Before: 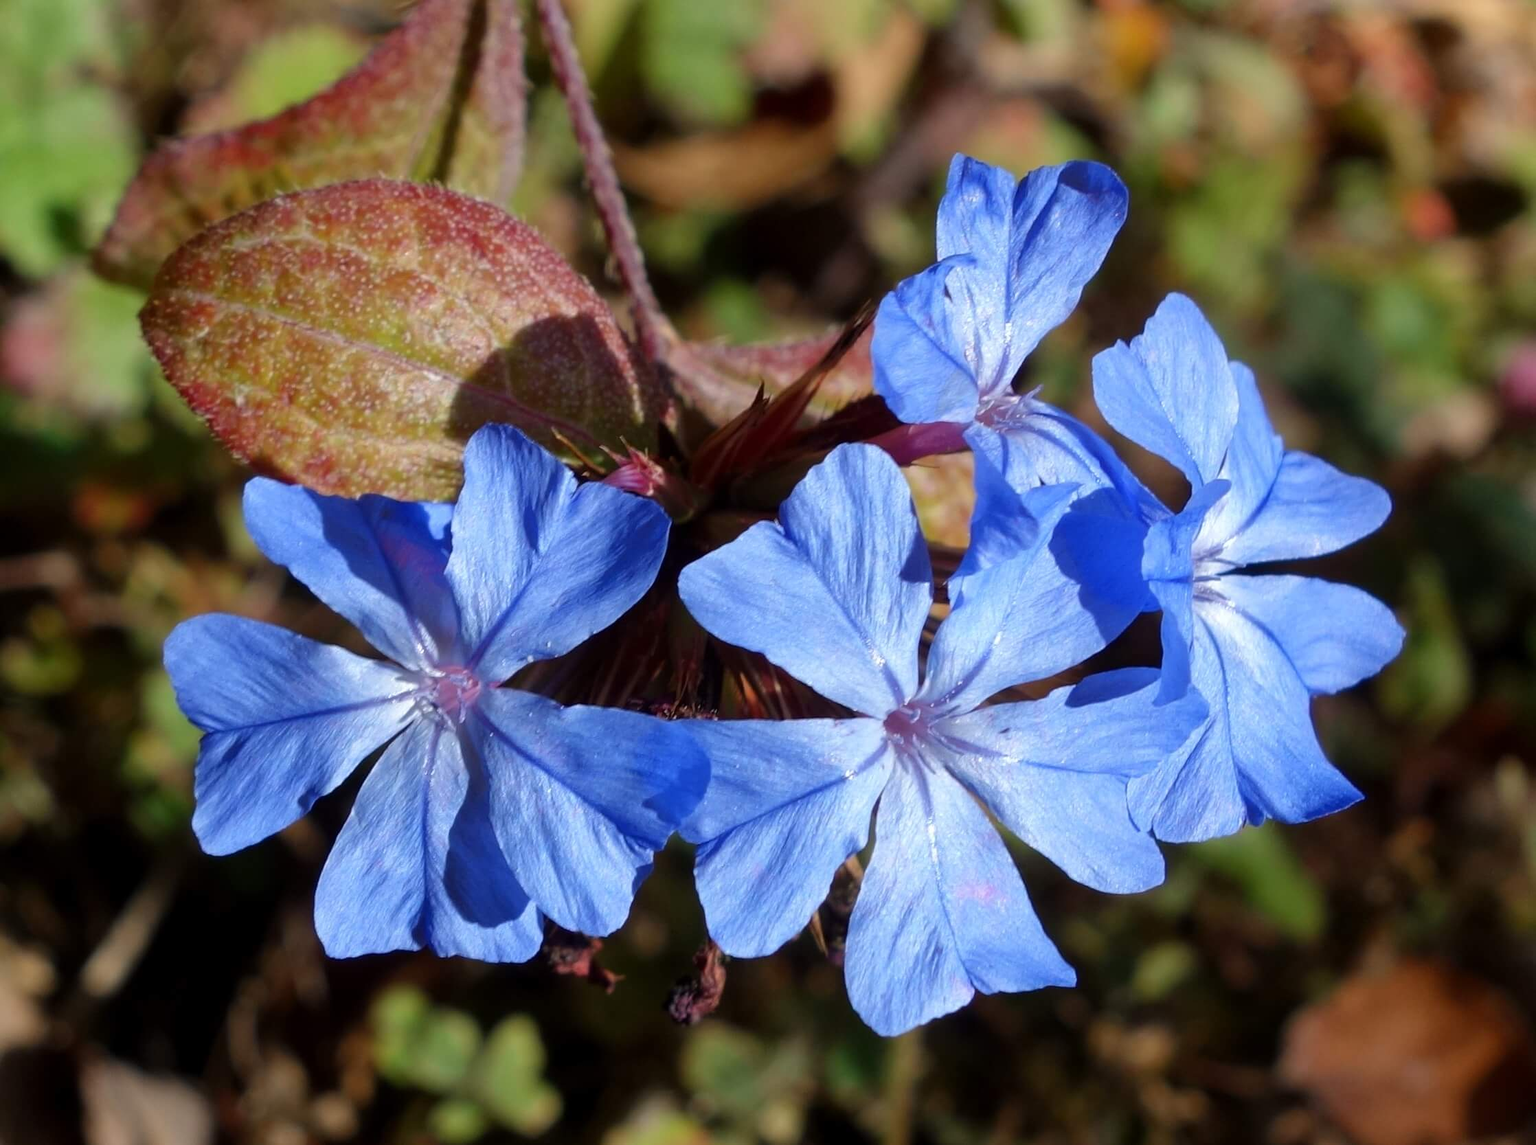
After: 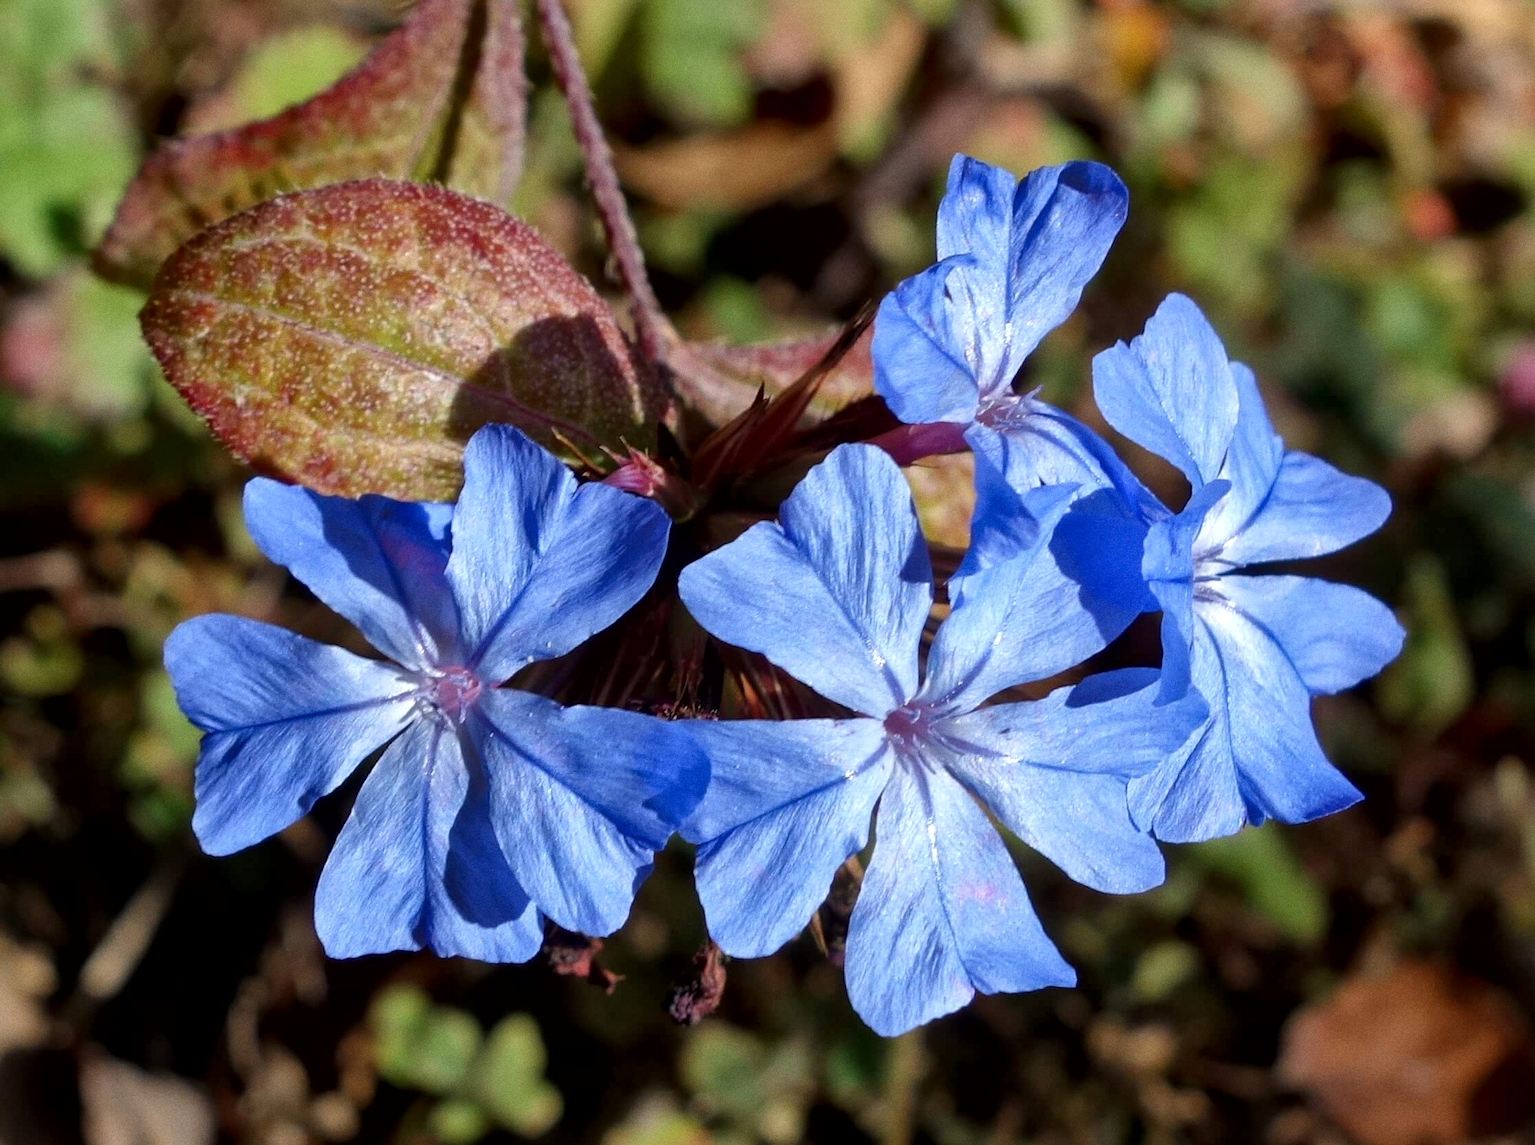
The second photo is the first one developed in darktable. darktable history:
grain: coarseness 3.21 ISO
local contrast: mode bilateral grid, contrast 20, coarseness 50, detail 148%, midtone range 0.2
